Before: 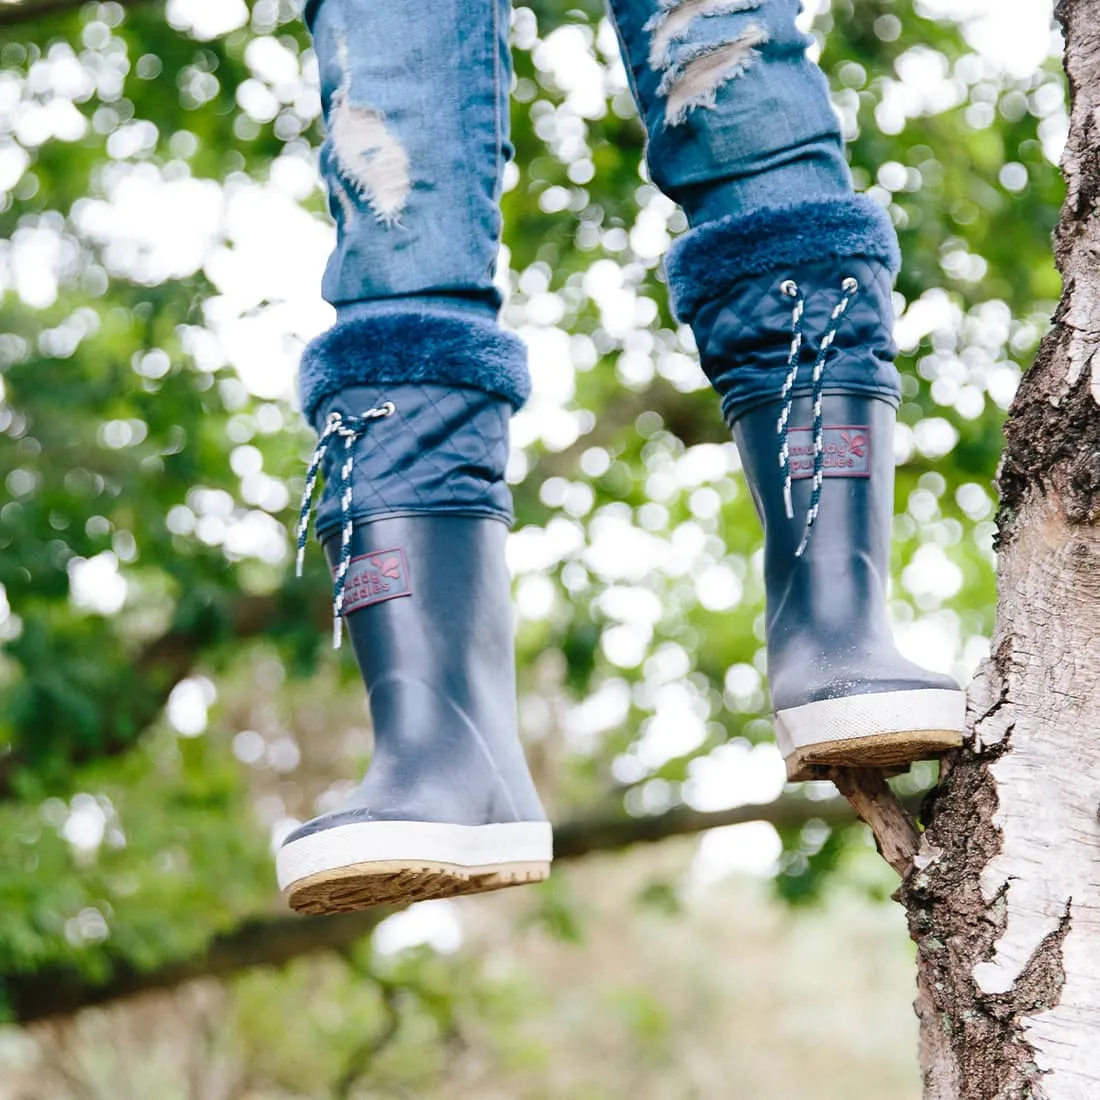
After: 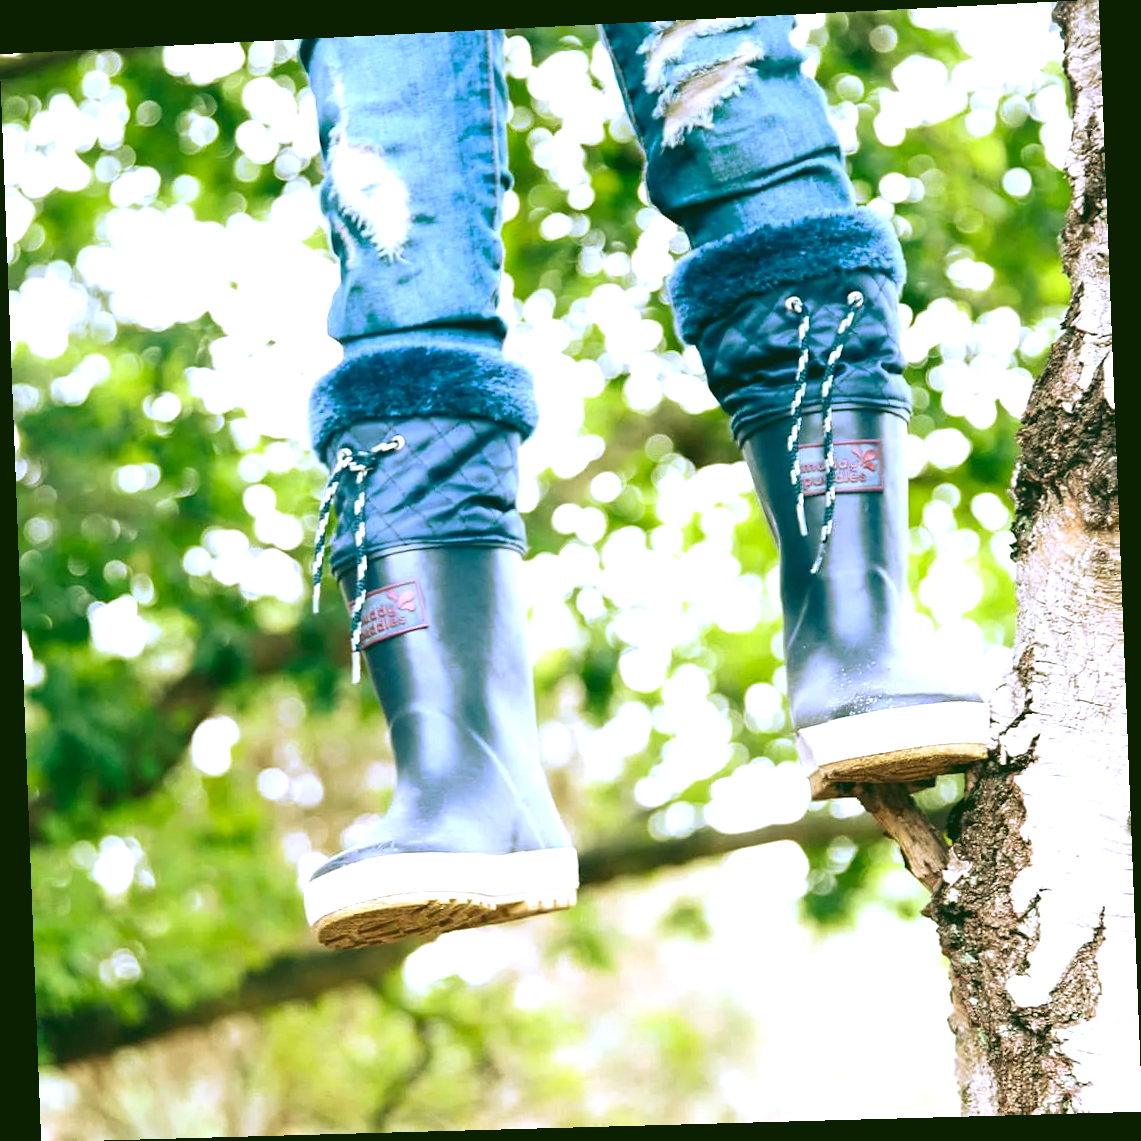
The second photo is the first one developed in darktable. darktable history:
rgb curve: curves: ch0 [(0.123, 0.061) (0.995, 0.887)]; ch1 [(0.06, 0.116) (1, 0.906)]; ch2 [(0, 0) (0.824, 0.69) (1, 1)], mode RGB, independent channels, compensate middle gray true
exposure: black level correction 0, exposure 1.173 EV, compensate exposure bias true, compensate highlight preservation false
rotate and perspective: rotation -2.22°, lens shift (horizontal) -0.022, automatic cropping off
